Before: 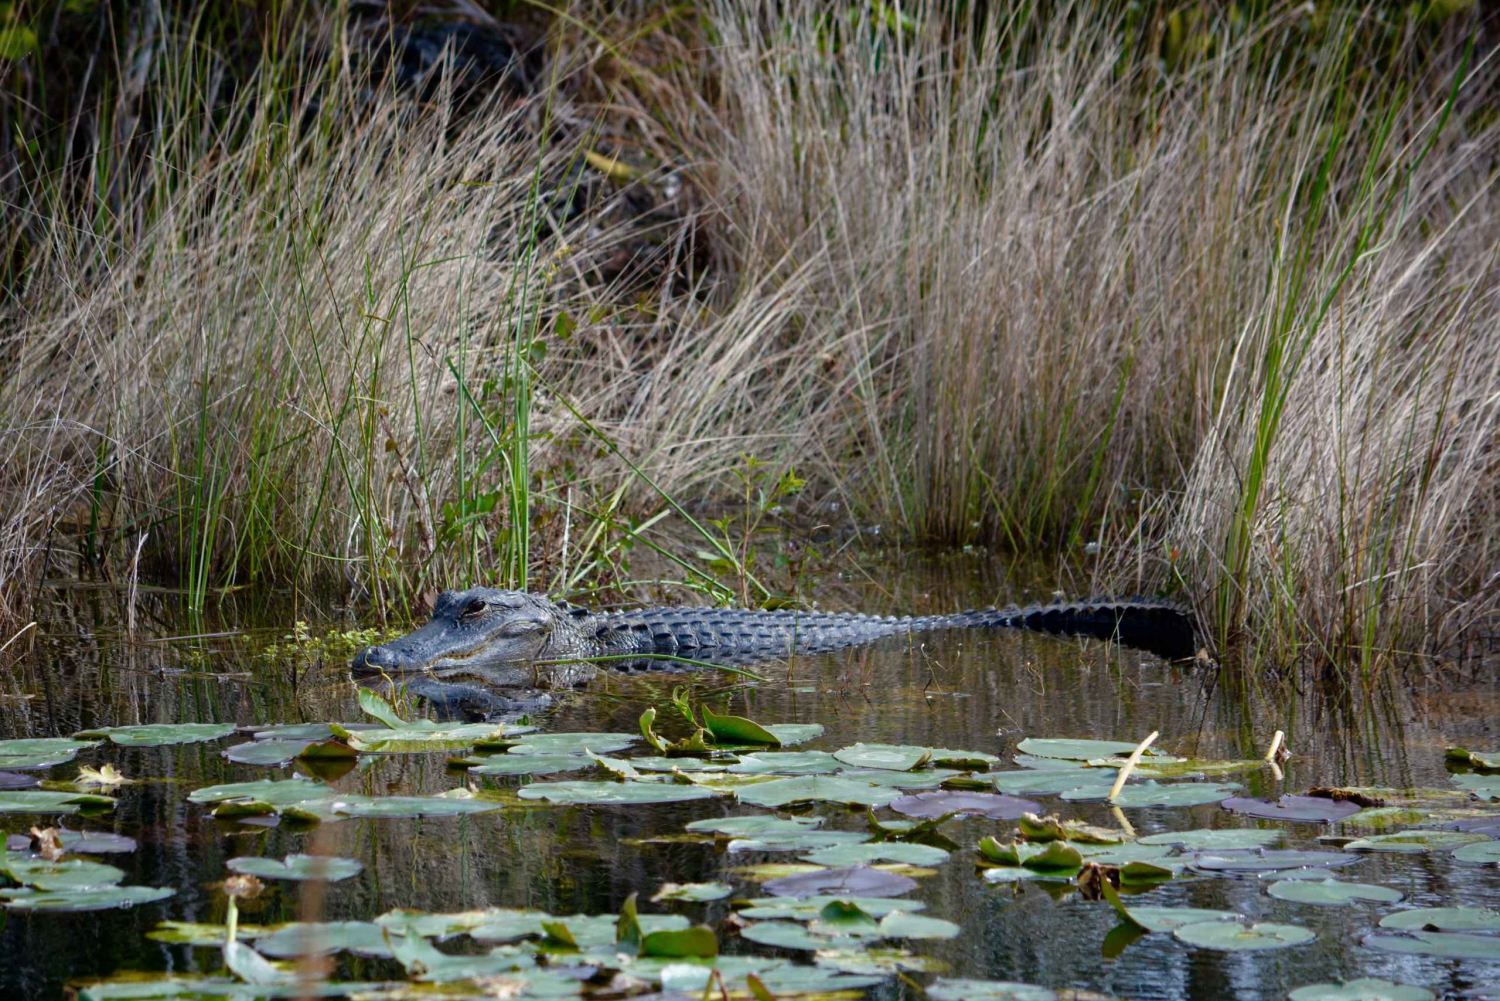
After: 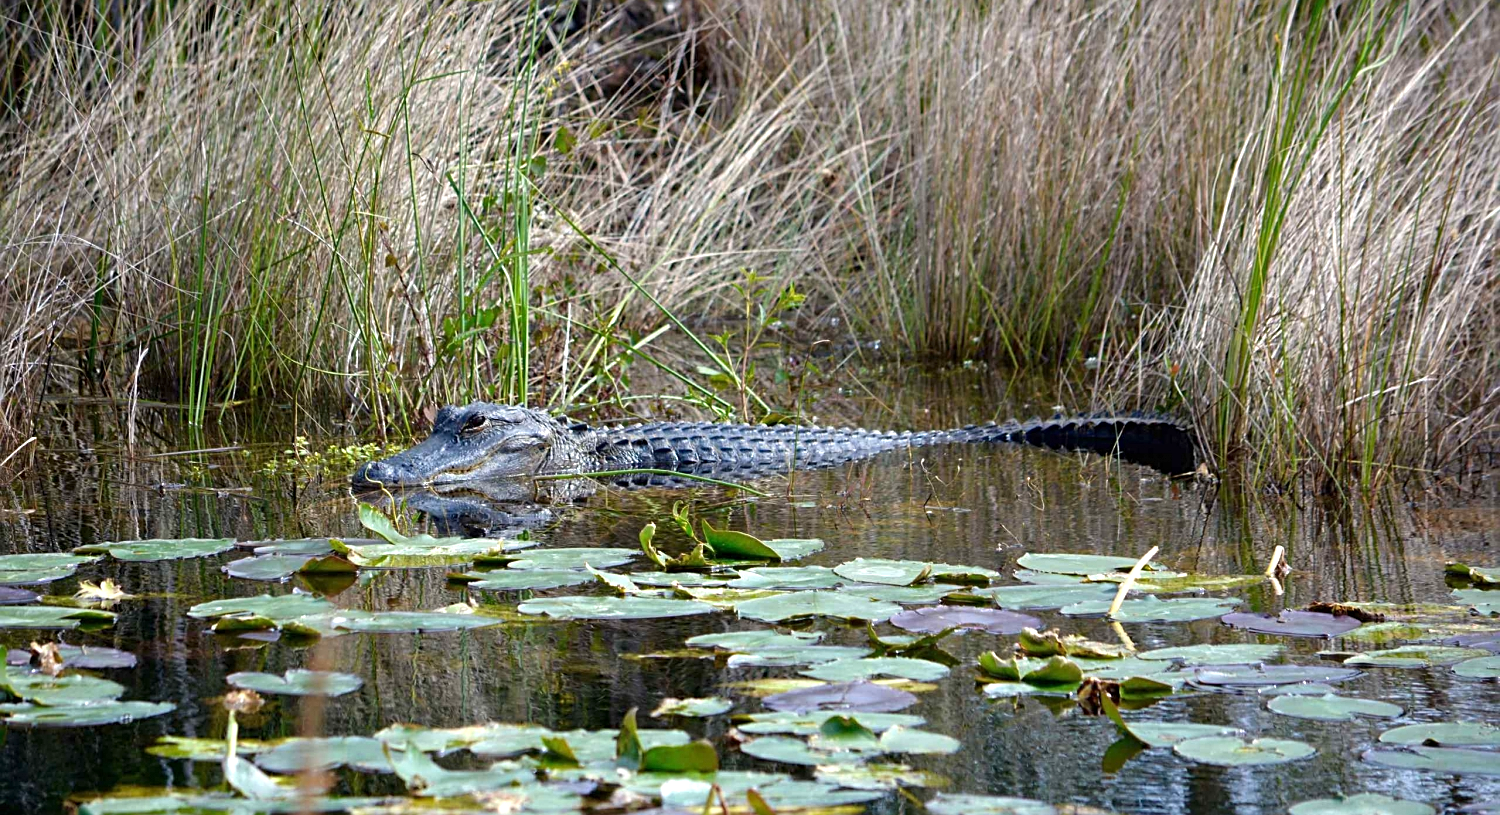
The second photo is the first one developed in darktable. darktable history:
crop and rotate: top 18.507%
sharpen: on, module defaults
exposure: exposure 0.6 EV, compensate highlight preservation false
